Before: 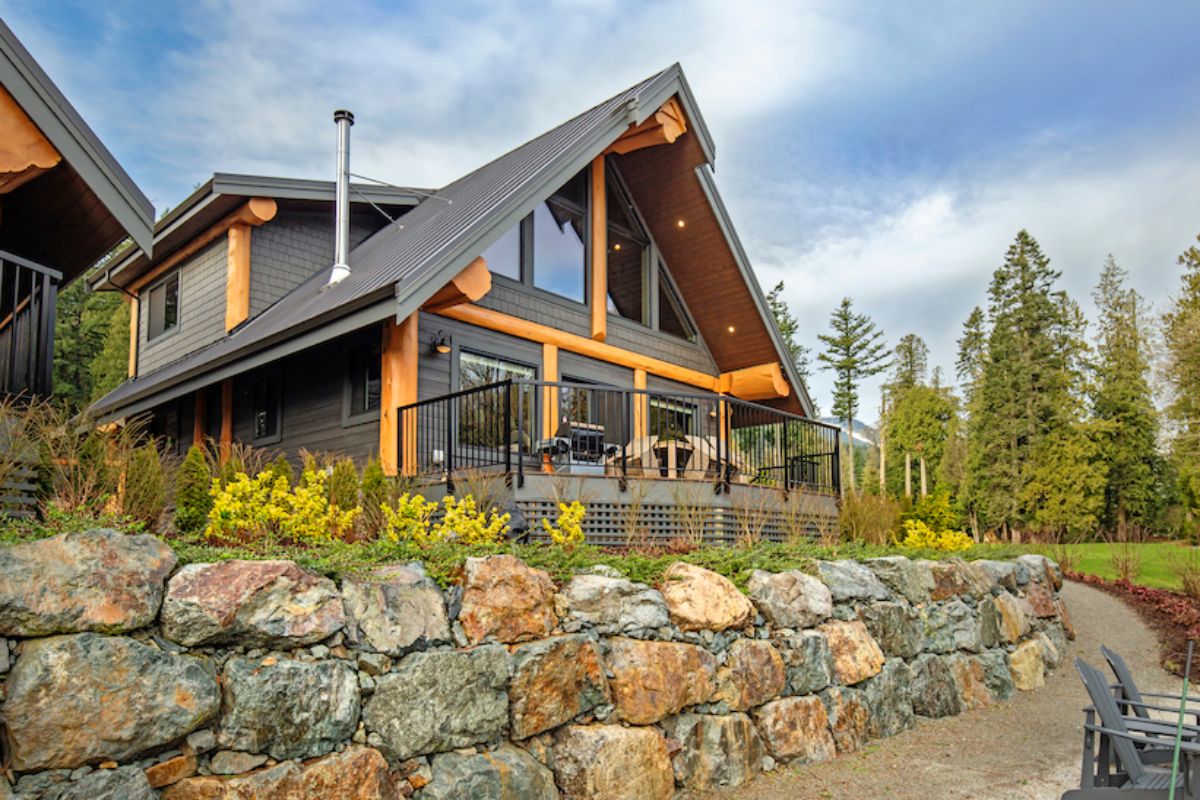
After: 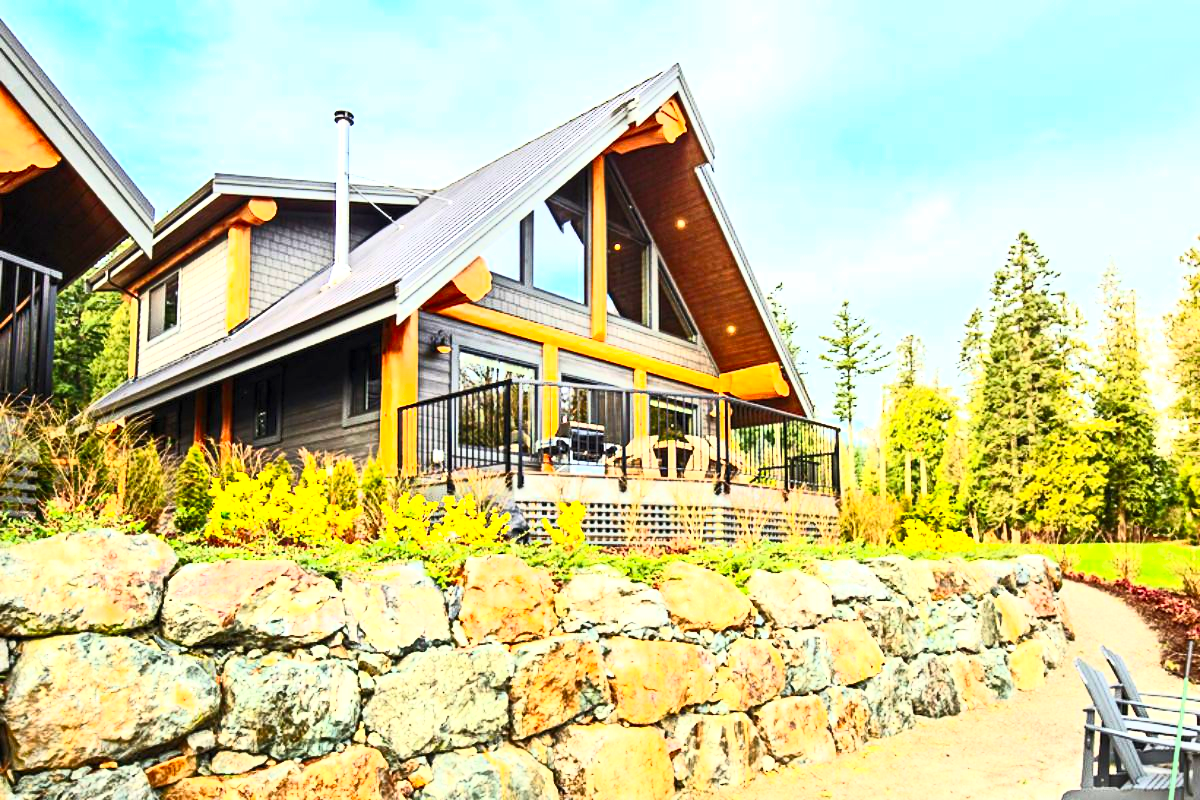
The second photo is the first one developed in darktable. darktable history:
exposure: black level correction 0, exposure 0.498 EV, compensate exposure bias true, compensate highlight preservation false
contrast brightness saturation: contrast 0.829, brightness 0.586, saturation 0.589
local contrast: highlights 105%, shadows 102%, detail 119%, midtone range 0.2
